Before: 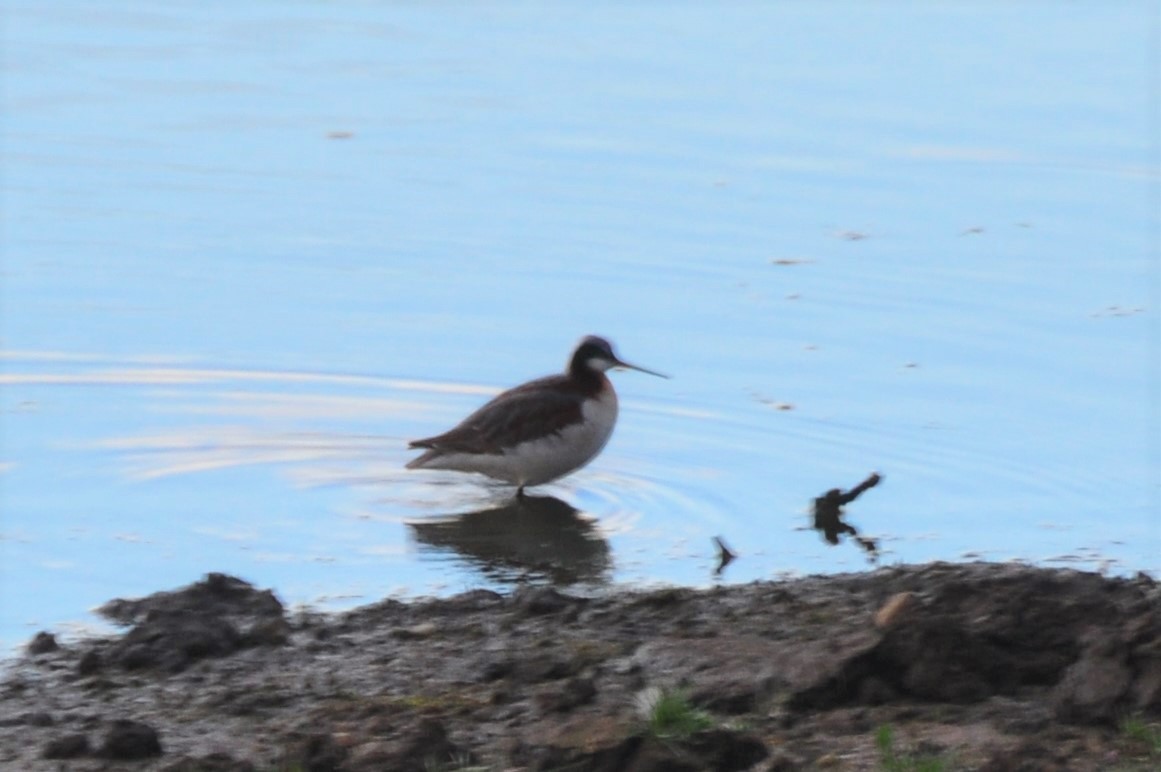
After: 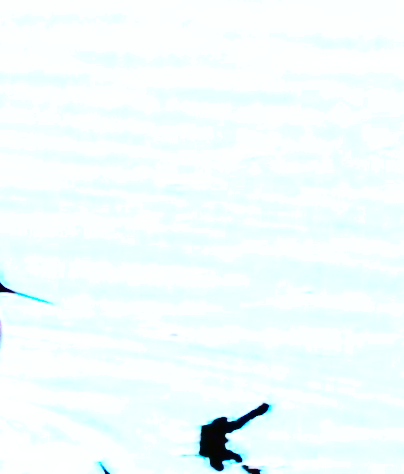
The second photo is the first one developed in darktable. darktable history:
crop and rotate: left 49.936%, top 10.094%, right 13.136%, bottom 24.256%
shadows and highlights: soften with gaussian
exposure: exposure 0.95 EV, compensate highlight preservation false
rotate and perspective: rotation 0.062°, lens shift (vertical) 0.115, lens shift (horizontal) -0.133, crop left 0.047, crop right 0.94, crop top 0.061, crop bottom 0.94
base curve: curves: ch0 [(0, 0.003) (0.001, 0.002) (0.006, 0.004) (0.02, 0.022) (0.048, 0.086) (0.094, 0.234) (0.162, 0.431) (0.258, 0.629) (0.385, 0.8) (0.548, 0.918) (0.751, 0.988) (1, 1)], preserve colors none
contrast brightness saturation: contrast 0.2, brightness 0.16, saturation 0.22
color balance rgb: linear chroma grading › global chroma 40.15%, perceptual saturation grading › global saturation 60.58%, perceptual saturation grading › highlights 20.44%, perceptual saturation grading › shadows -50.36%, perceptual brilliance grading › highlights 2.19%, perceptual brilliance grading › mid-tones -50.36%, perceptual brilliance grading › shadows -50.36%
